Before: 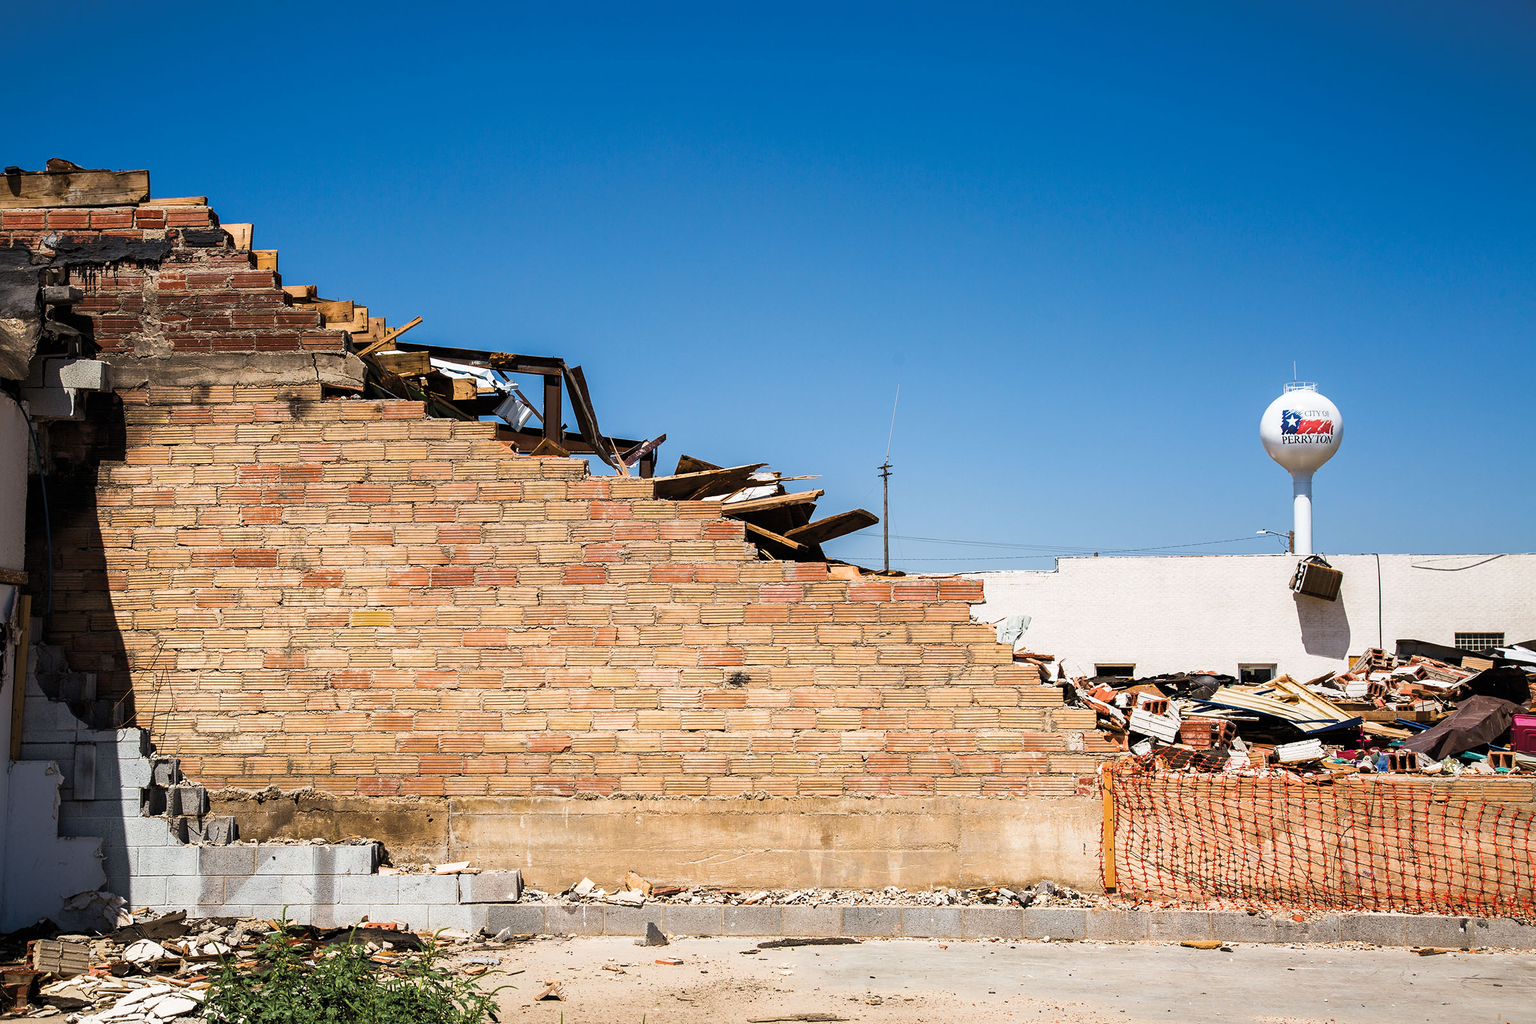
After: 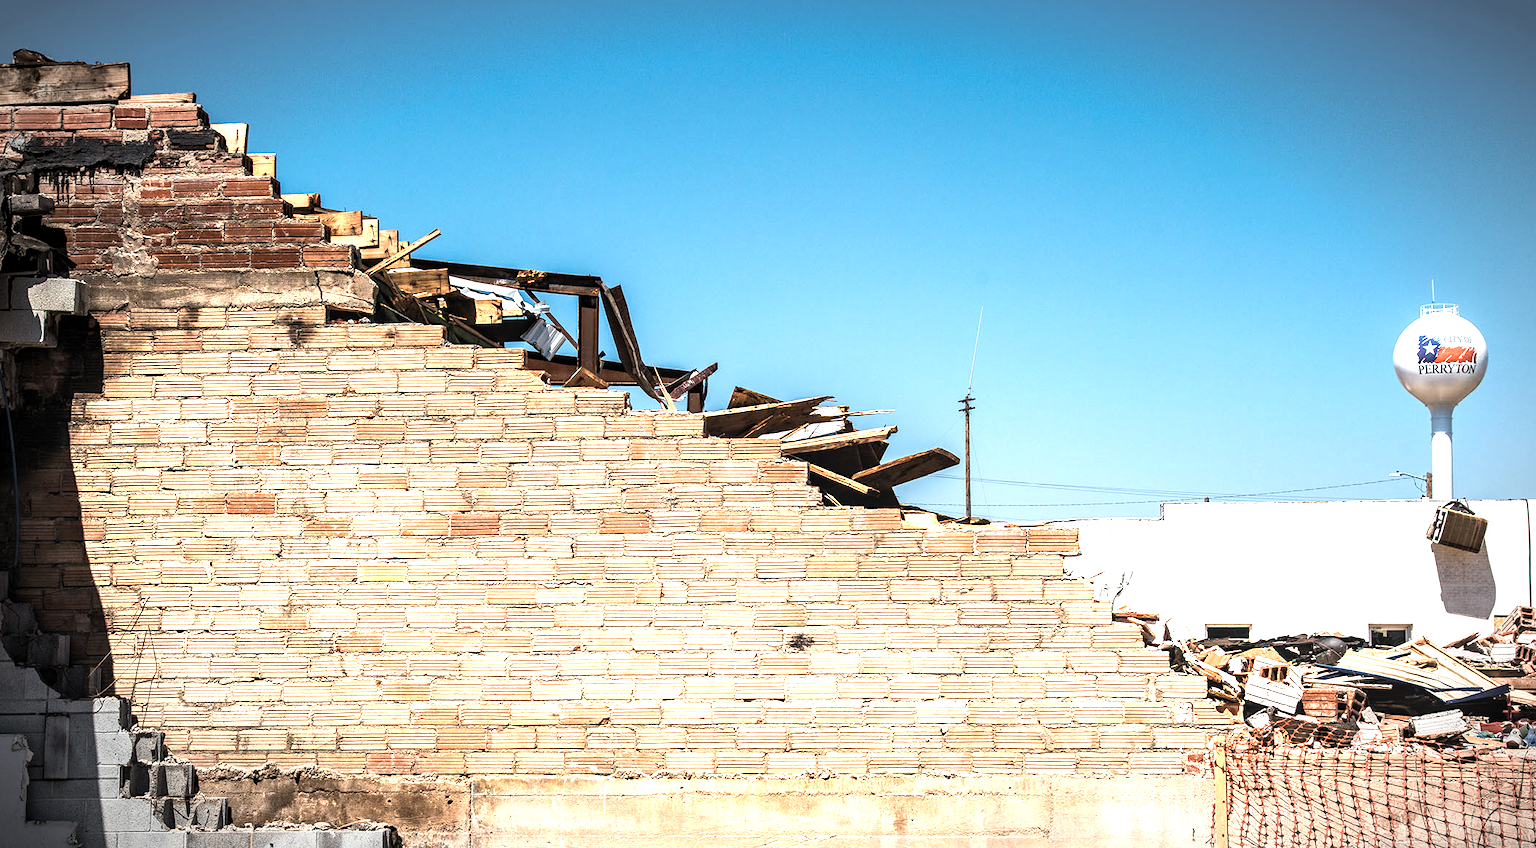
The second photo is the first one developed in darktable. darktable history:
local contrast: detail 130%
exposure: exposure 0.609 EV, compensate highlight preservation false
crop and rotate: left 2.326%, top 11.276%, right 9.729%, bottom 15.861%
color zones: curves: ch0 [(0.018, 0.548) (0.224, 0.64) (0.425, 0.447) (0.675, 0.575) (0.732, 0.579)]; ch1 [(0.066, 0.487) (0.25, 0.5) (0.404, 0.43) (0.75, 0.421) (0.956, 0.421)]; ch2 [(0.044, 0.561) (0.215, 0.465) (0.399, 0.544) (0.465, 0.548) (0.614, 0.447) (0.724, 0.43) (0.882, 0.623) (0.956, 0.632)]
vignetting: fall-off start 86.85%, brightness -0.575, automatic ratio true
